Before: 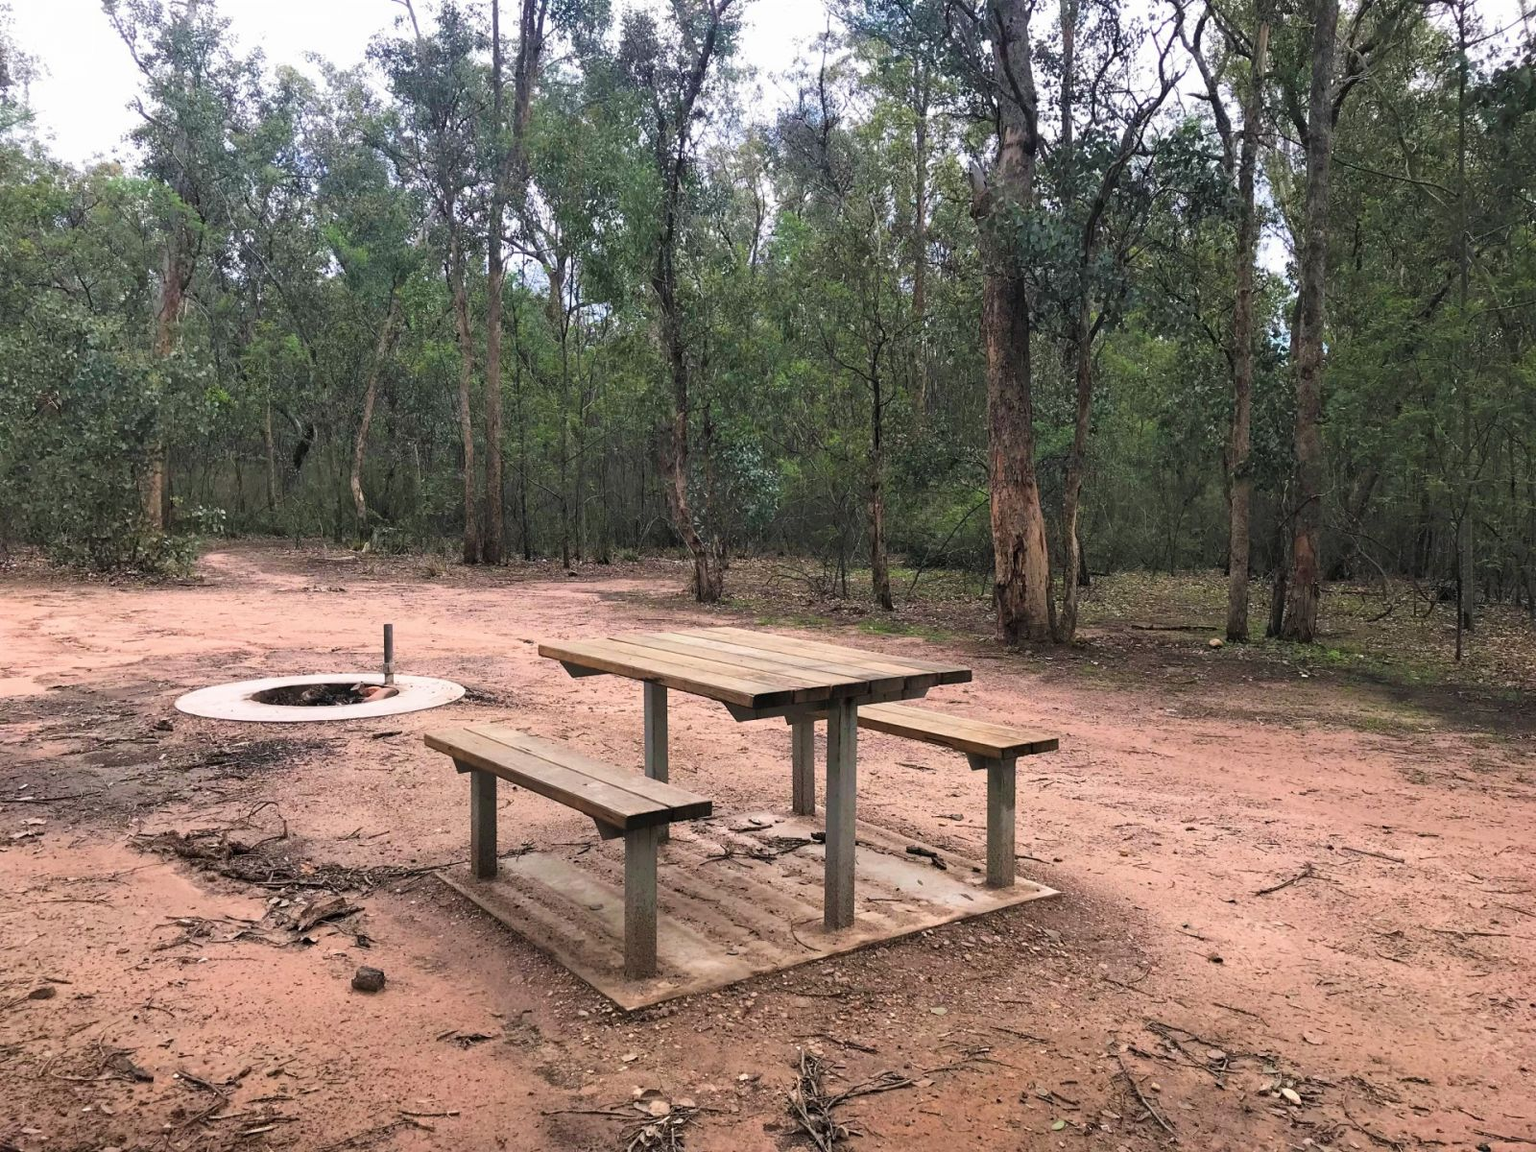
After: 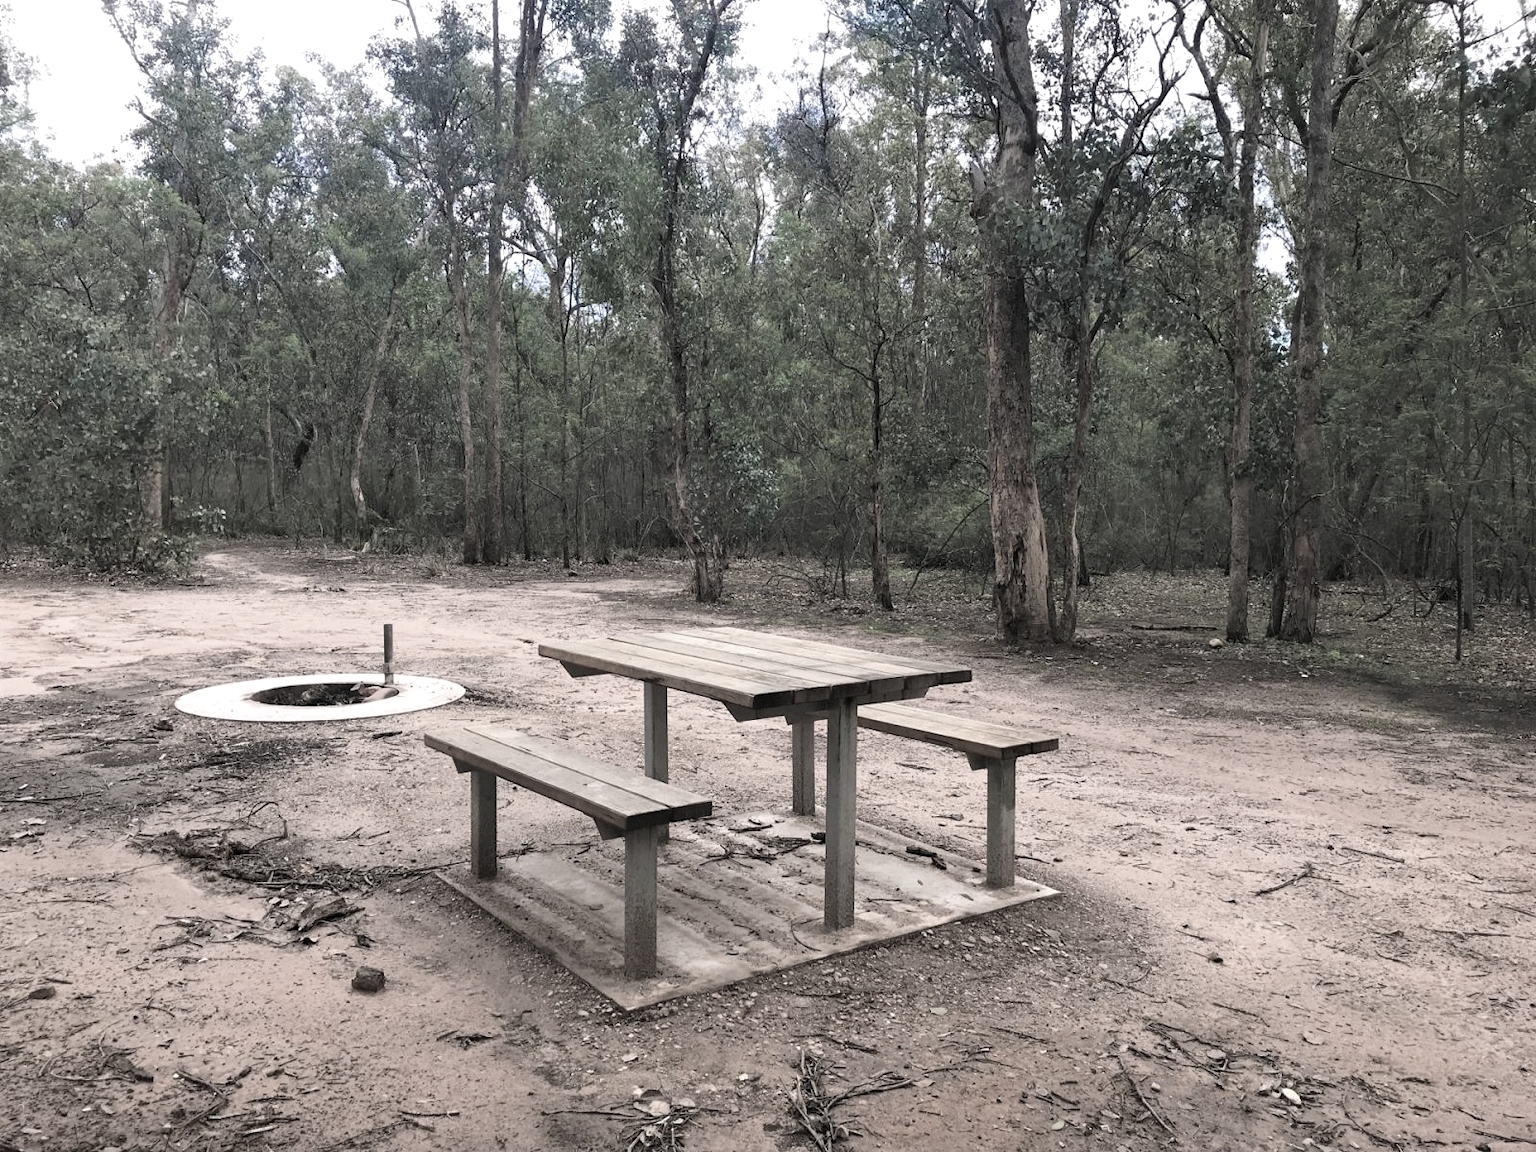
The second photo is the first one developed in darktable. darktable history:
color zones: curves: ch1 [(0.238, 0.163) (0.476, 0.2) (0.733, 0.322) (0.848, 0.134)]
exposure: exposure 0.217 EV, compensate highlight preservation false
